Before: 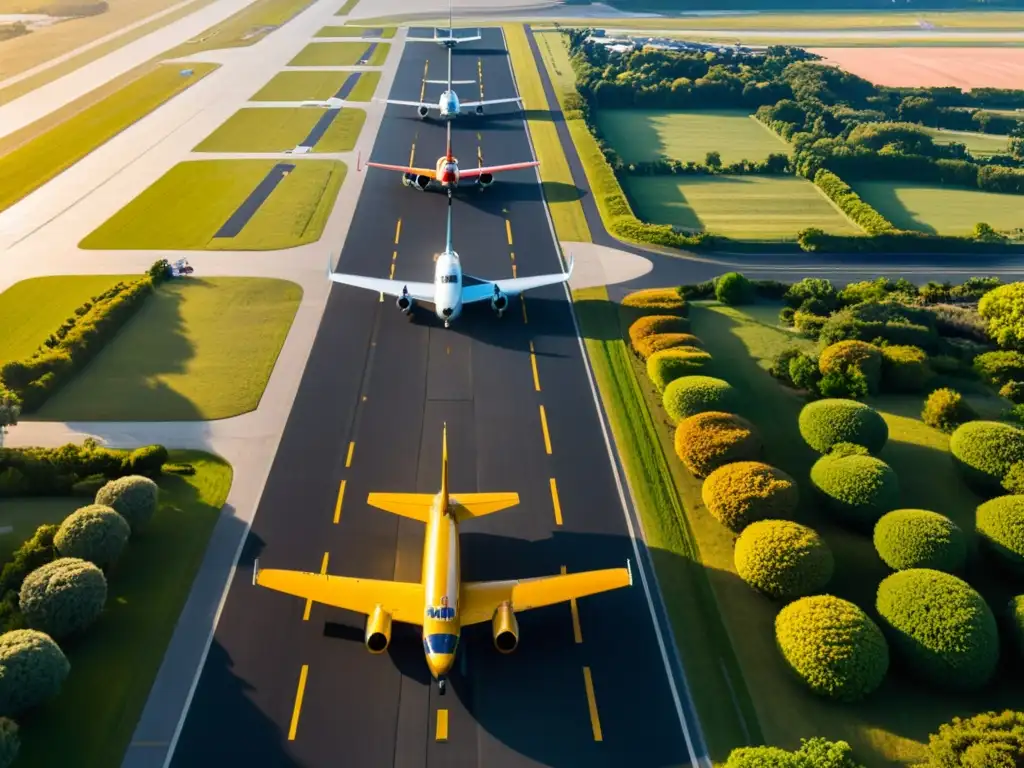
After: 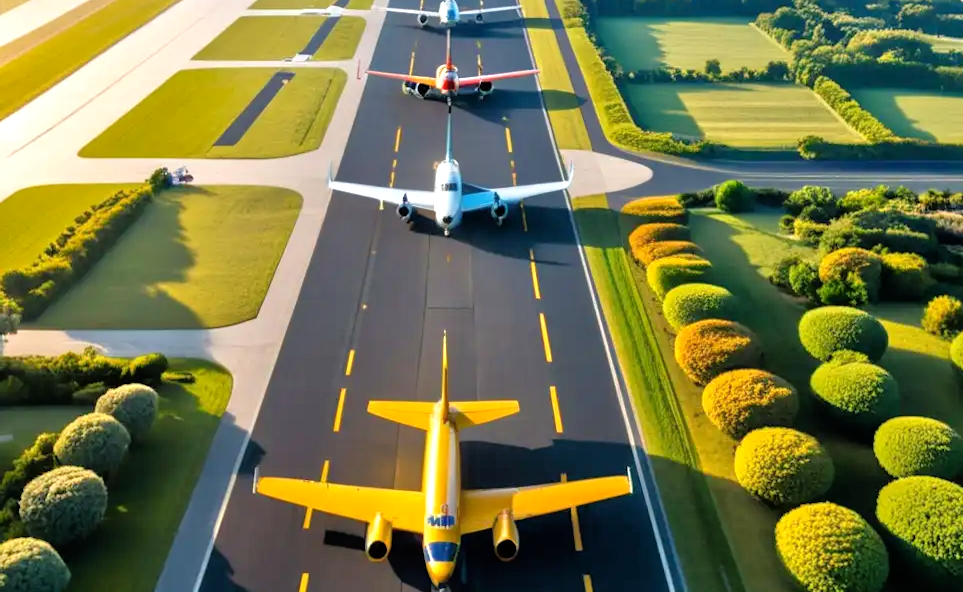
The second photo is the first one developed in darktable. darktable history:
color balance rgb: perceptual saturation grading › global saturation -0.018%, global vibrance 6.362%, contrast 13.042%, saturation formula JzAzBz (2021)
tone equalizer: -7 EV 0.156 EV, -6 EV 0.601 EV, -5 EV 1.19 EV, -4 EV 1.31 EV, -3 EV 1.18 EV, -2 EV 0.6 EV, -1 EV 0.151 EV
crop and rotate: angle 0.064°, top 12.039%, right 5.739%, bottom 10.657%
